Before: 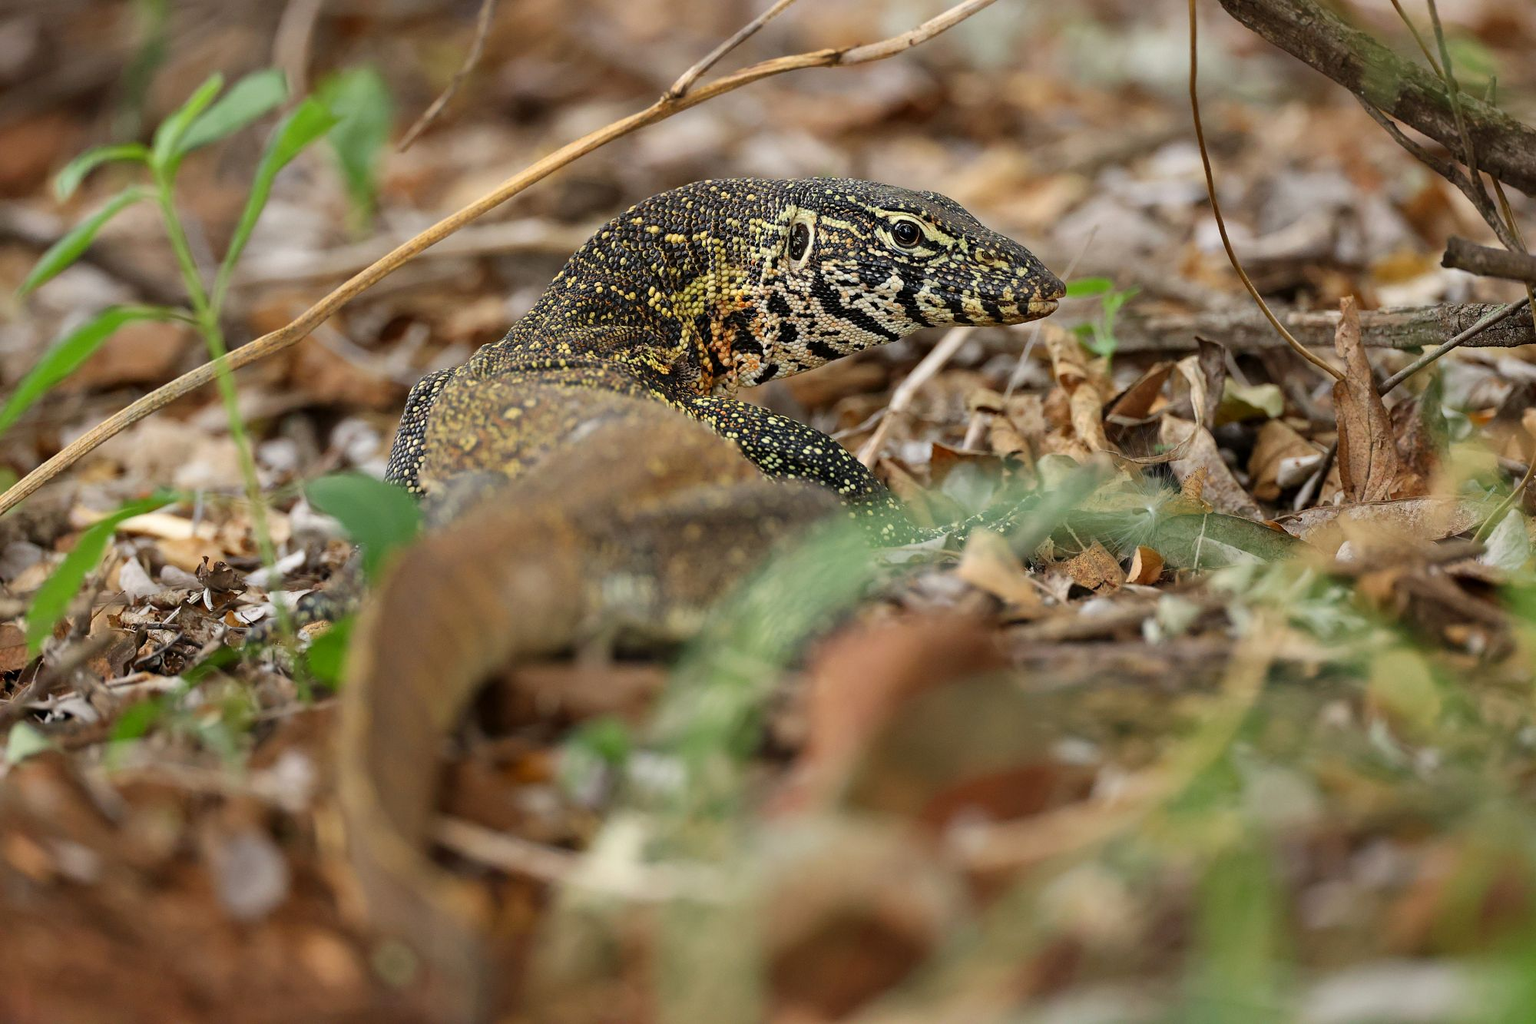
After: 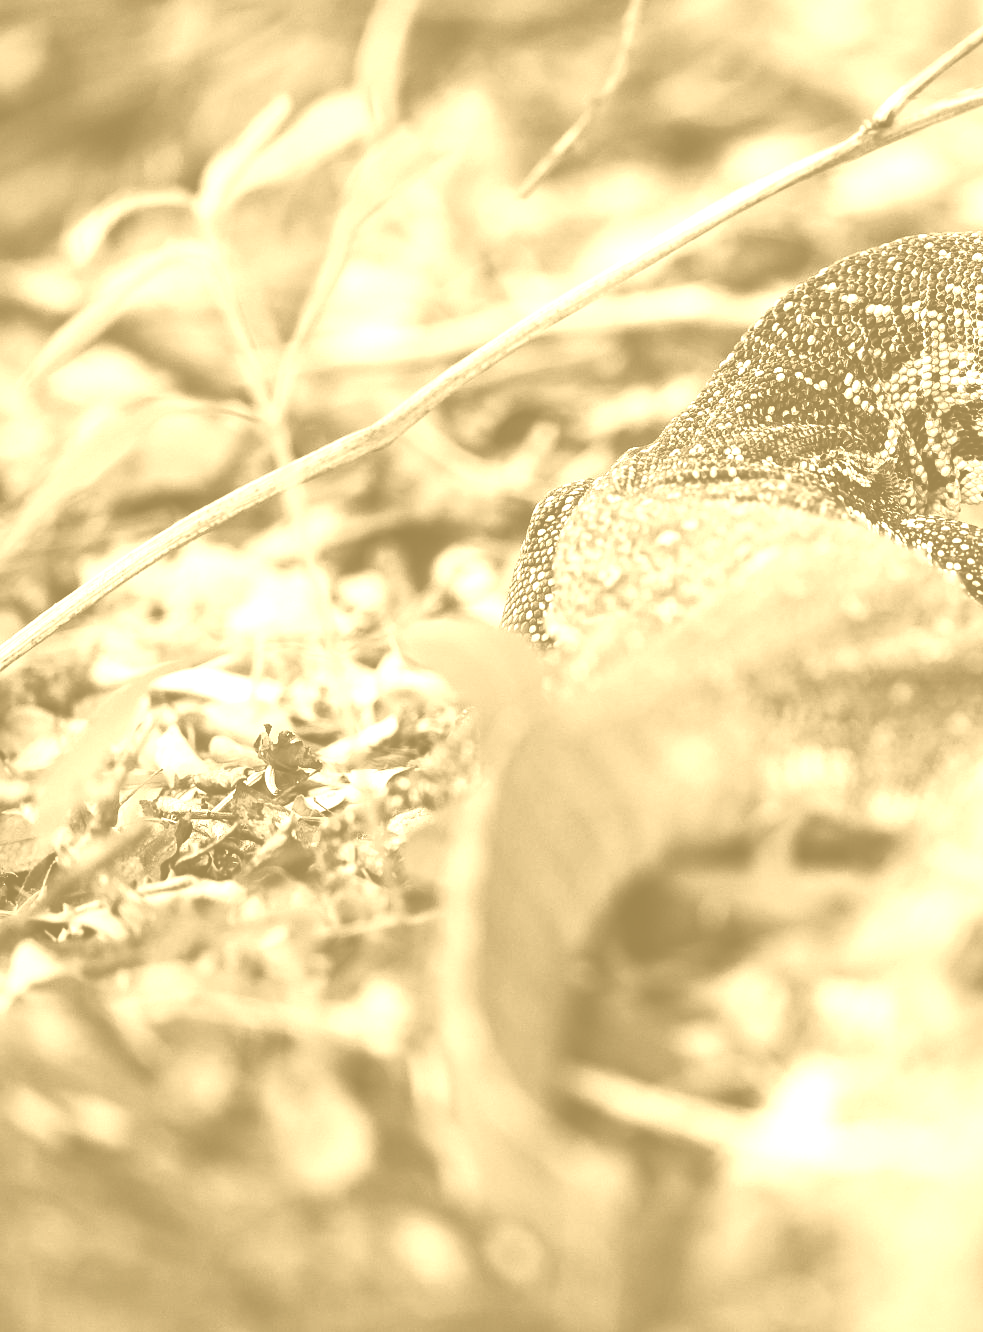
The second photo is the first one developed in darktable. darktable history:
base curve: curves: ch0 [(0, 0) (0.025, 0.046) (0.112, 0.277) (0.467, 0.74) (0.814, 0.929) (1, 0.942)]
colorize: hue 36°, source mix 100%
crop and rotate: left 0%, top 0%, right 50.845%
rgb curve: curves: ch0 [(0, 0.186) (0.314, 0.284) (0.576, 0.466) (0.805, 0.691) (0.936, 0.886)]; ch1 [(0, 0.186) (0.314, 0.284) (0.581, 0.534) (0.771, 0.746) (0.936, 0.958)]; ch2 [(0, 0.216) (0.275, 0.39) (1, 1)], mode RGB, independent channels, compensate middle gray true, preserve colors none
